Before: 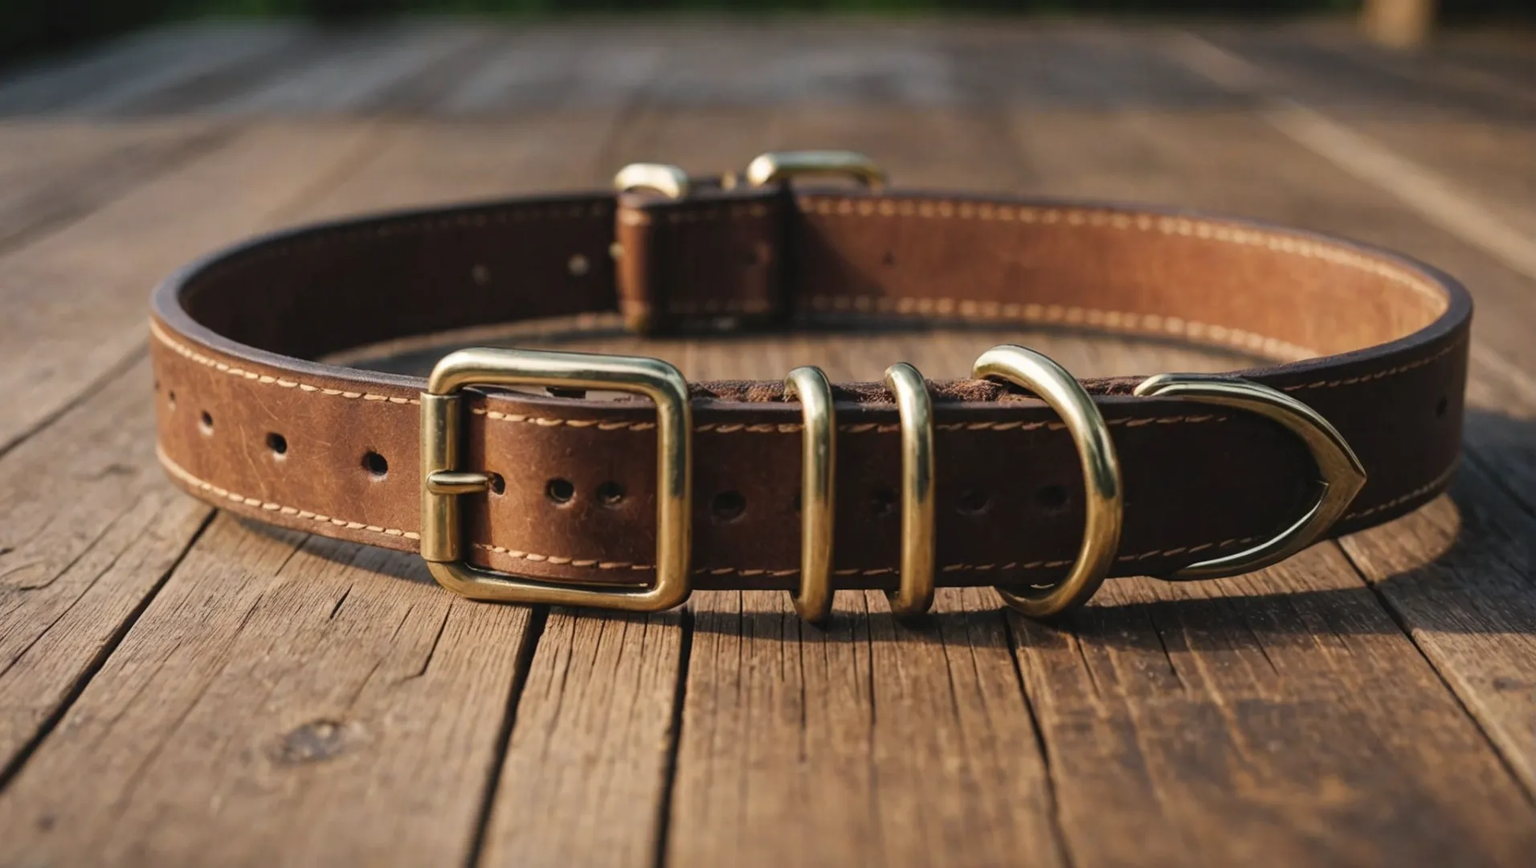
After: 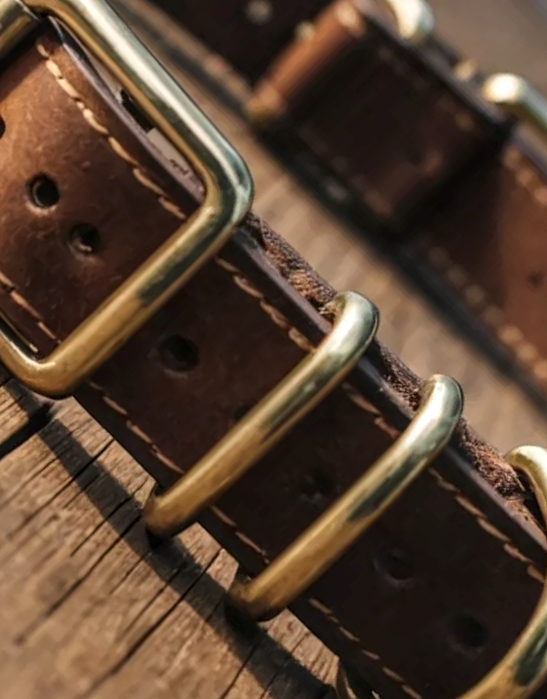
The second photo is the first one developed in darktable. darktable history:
local contrast: detail 130%
crop and rotate: angle -45.23°, top 16.712%, right 0.798%, bottom 11.745%
